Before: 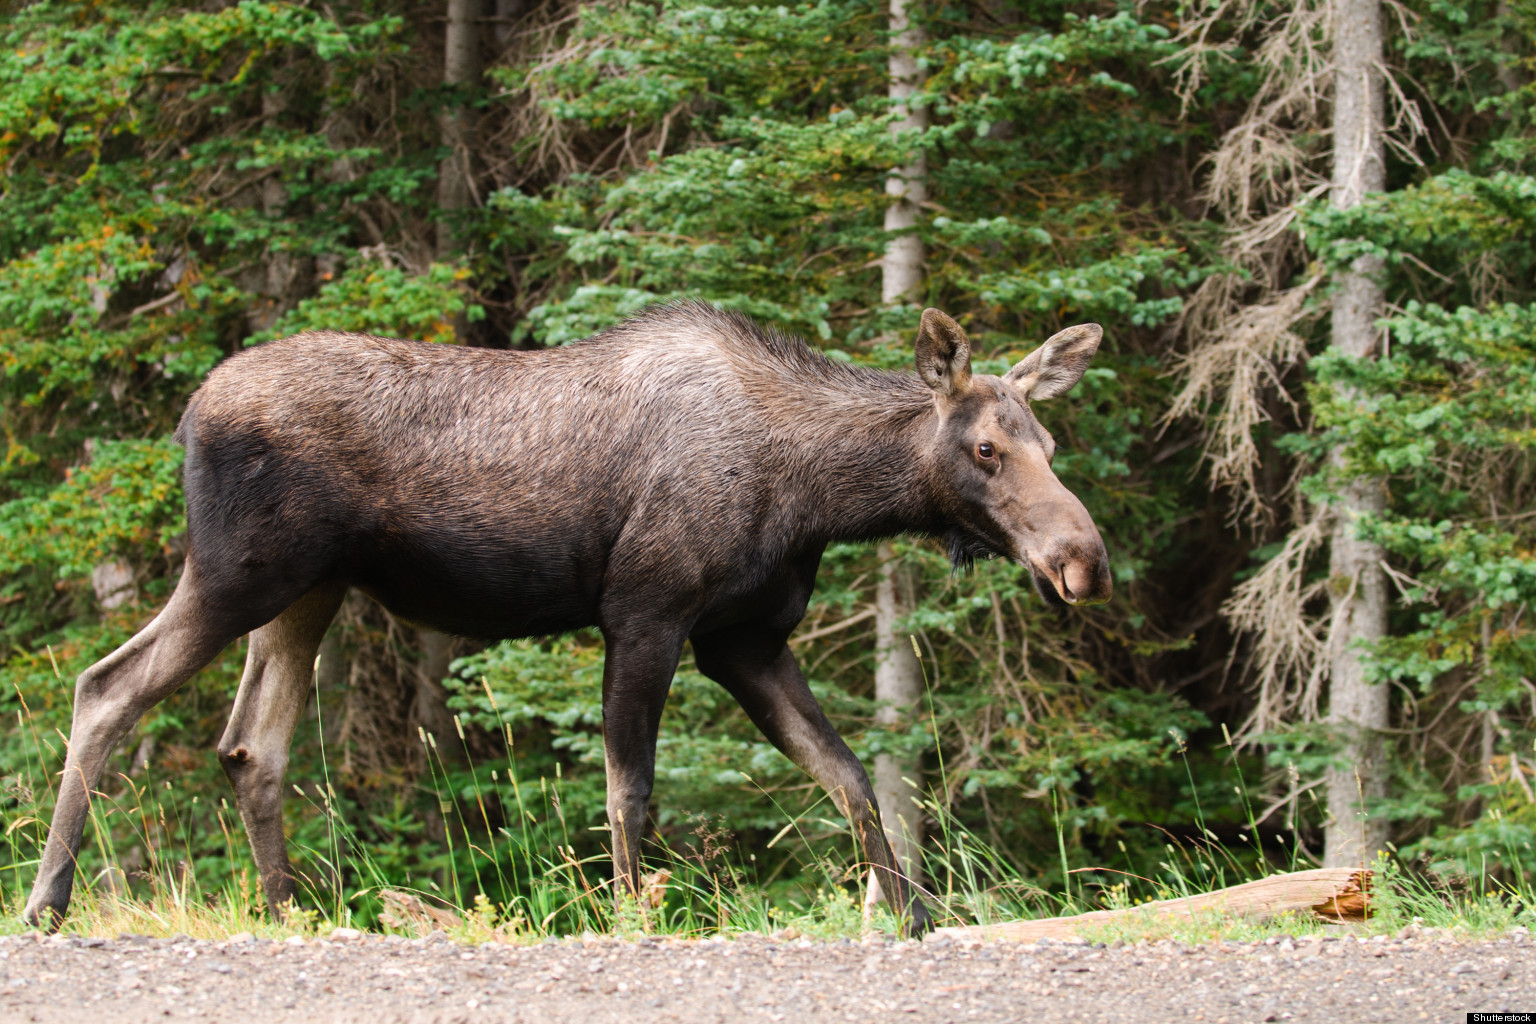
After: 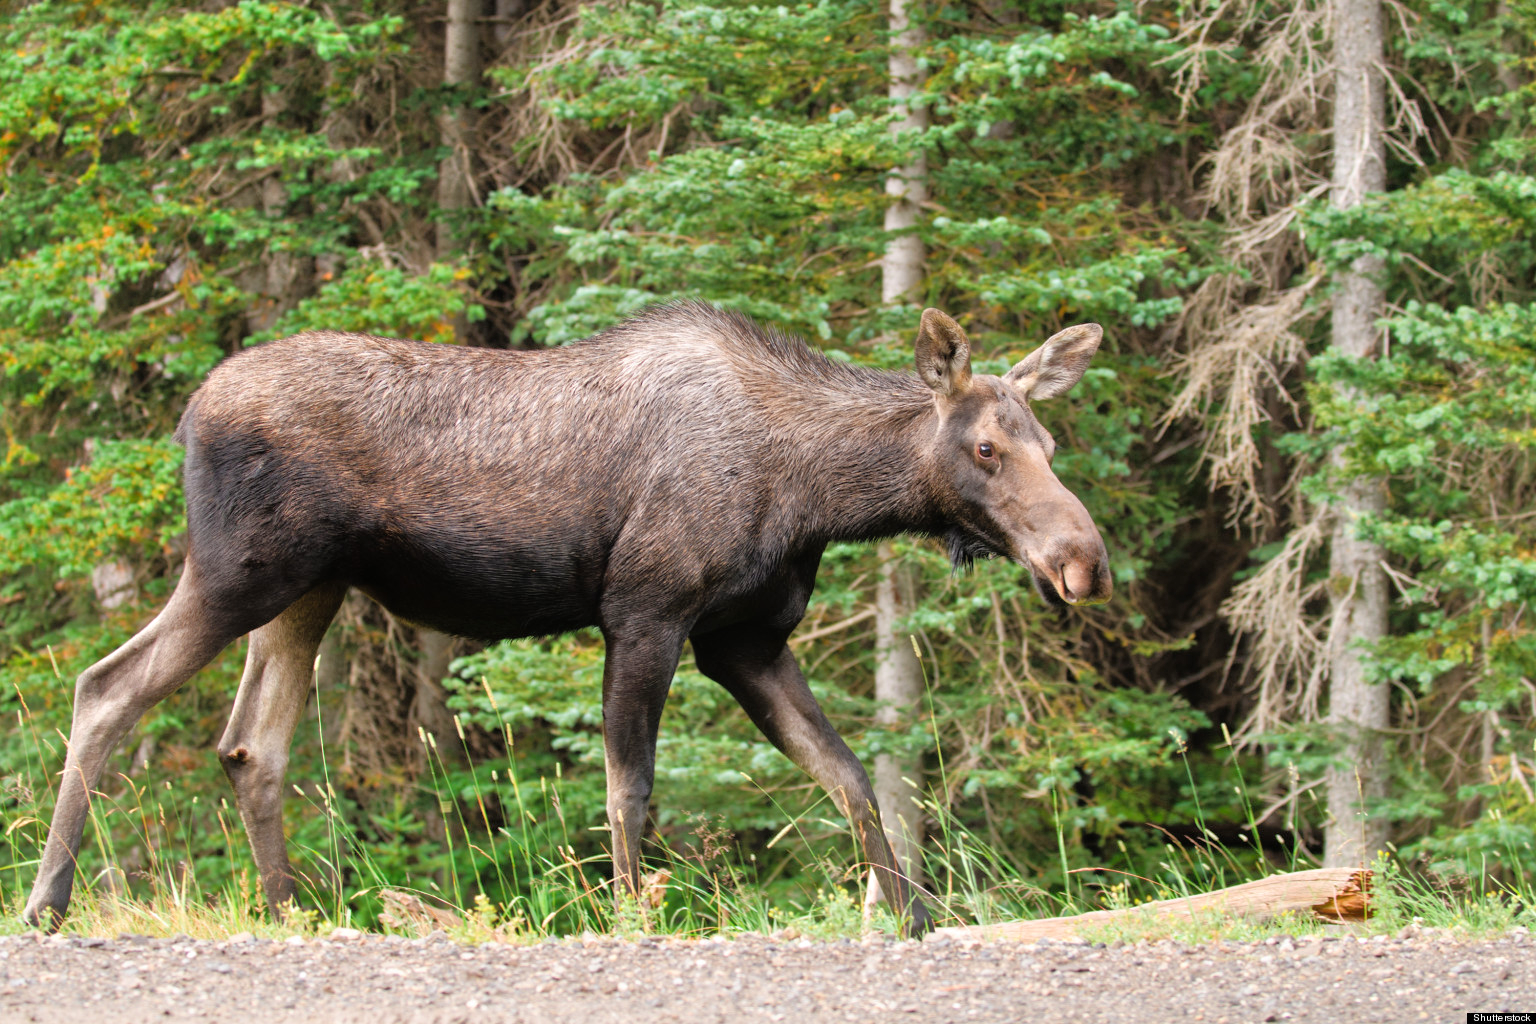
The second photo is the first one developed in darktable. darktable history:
tone equalizer: -7 EV 0.146 EV, -6 EV 0.618 EV, -5 EV 1.12 EV, -4 EV 1.32 EV, -3 EV 1.14 EV, -2 EV 0.6 EV, -1 EV 0.168 EV
